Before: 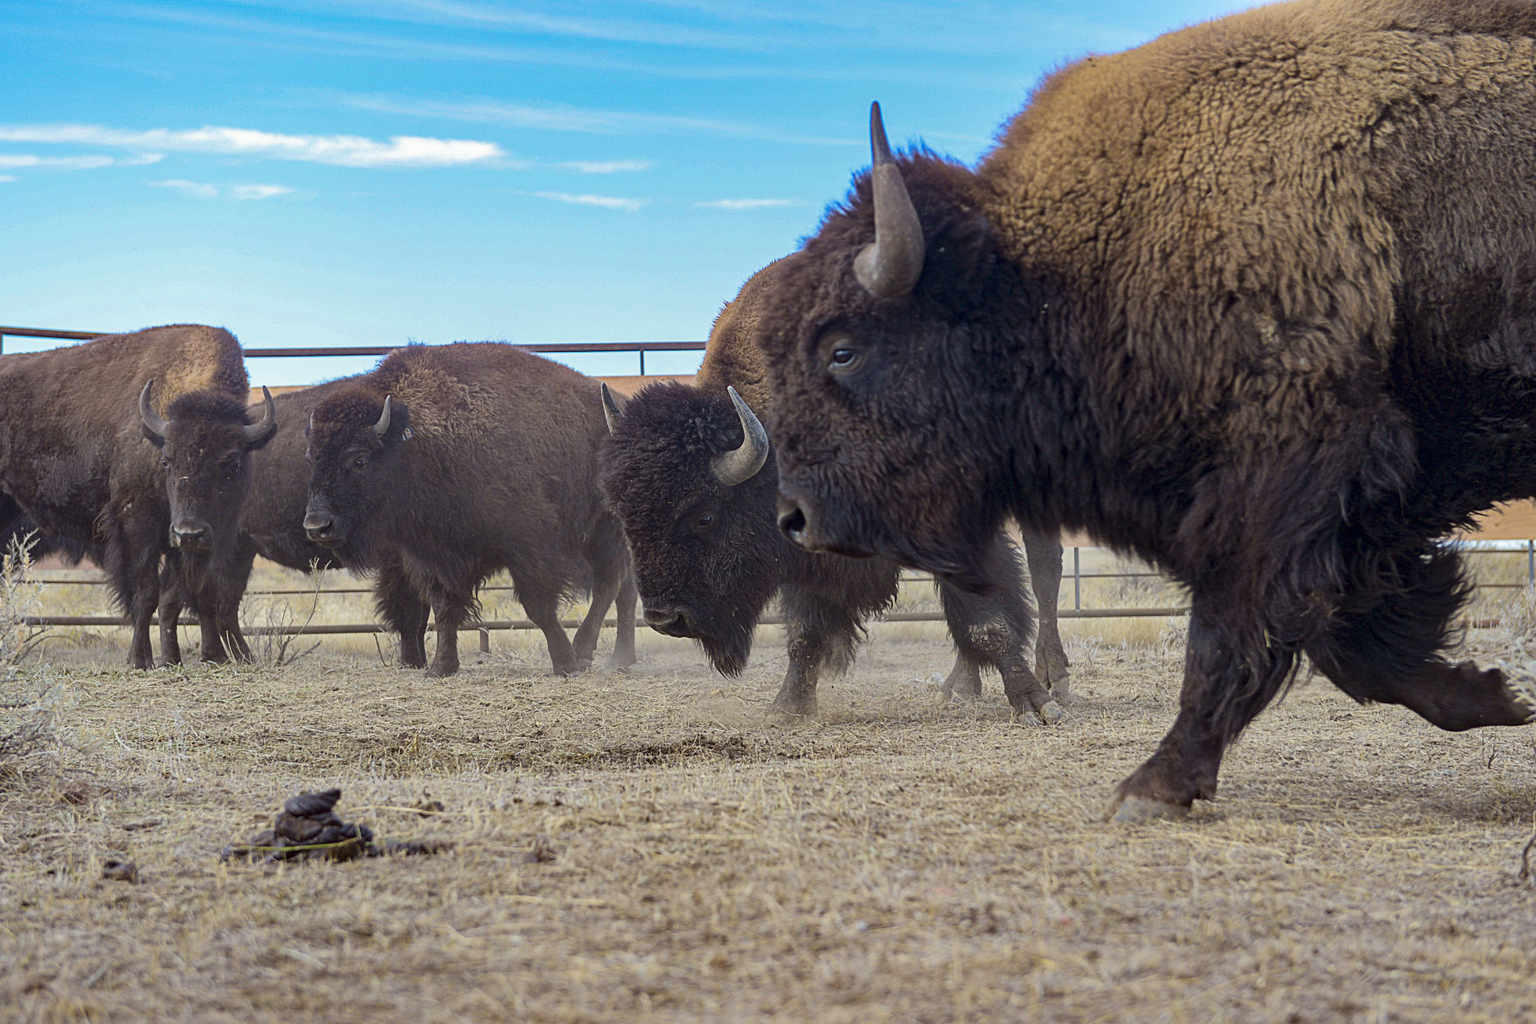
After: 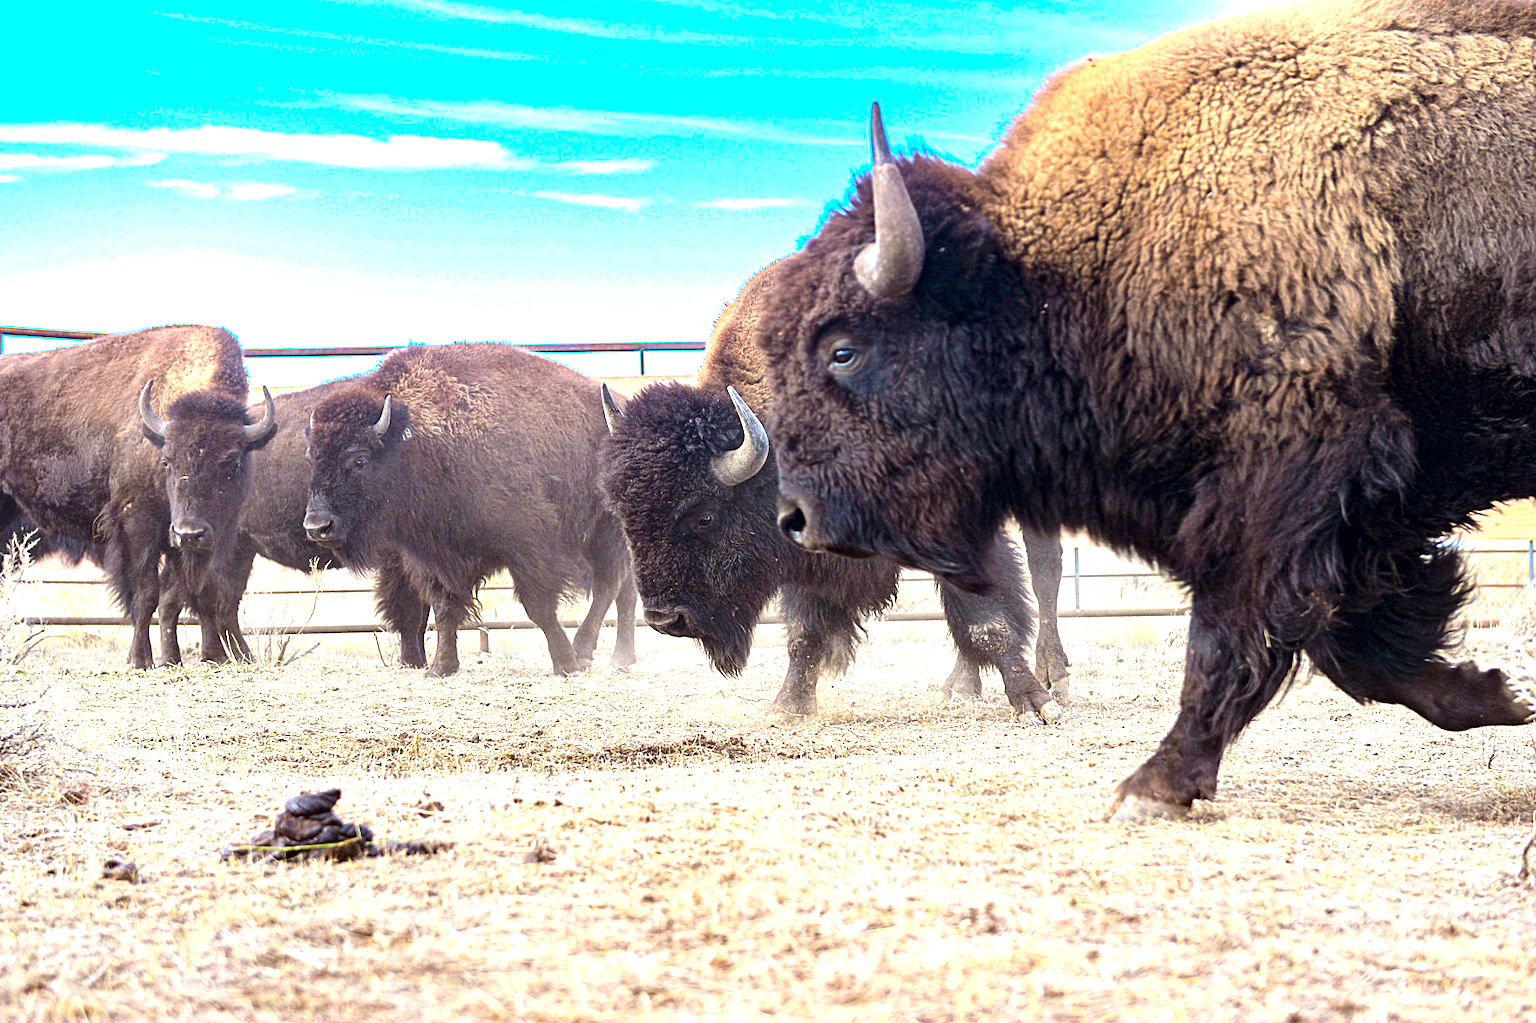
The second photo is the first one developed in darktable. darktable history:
exposure: black level correction 0, exposure 1.001 EV, compensate exposure bias true, compensate highlight preservation false
shadows and highlights: shadows 20.34, highlights -19.36, soften with gaussian
tone equalizer: -8 EV -0.717 EV, -7 EV -0.733 EV, -6 EV -0.583 EV, -5 EV -0.37 EV, -3 EV 0.399 EV, -2 EV 0.6 EV, -1 EV 0.695 EV, +0 EV 0.77 EV, mask exposure compensation -0.5 EV
